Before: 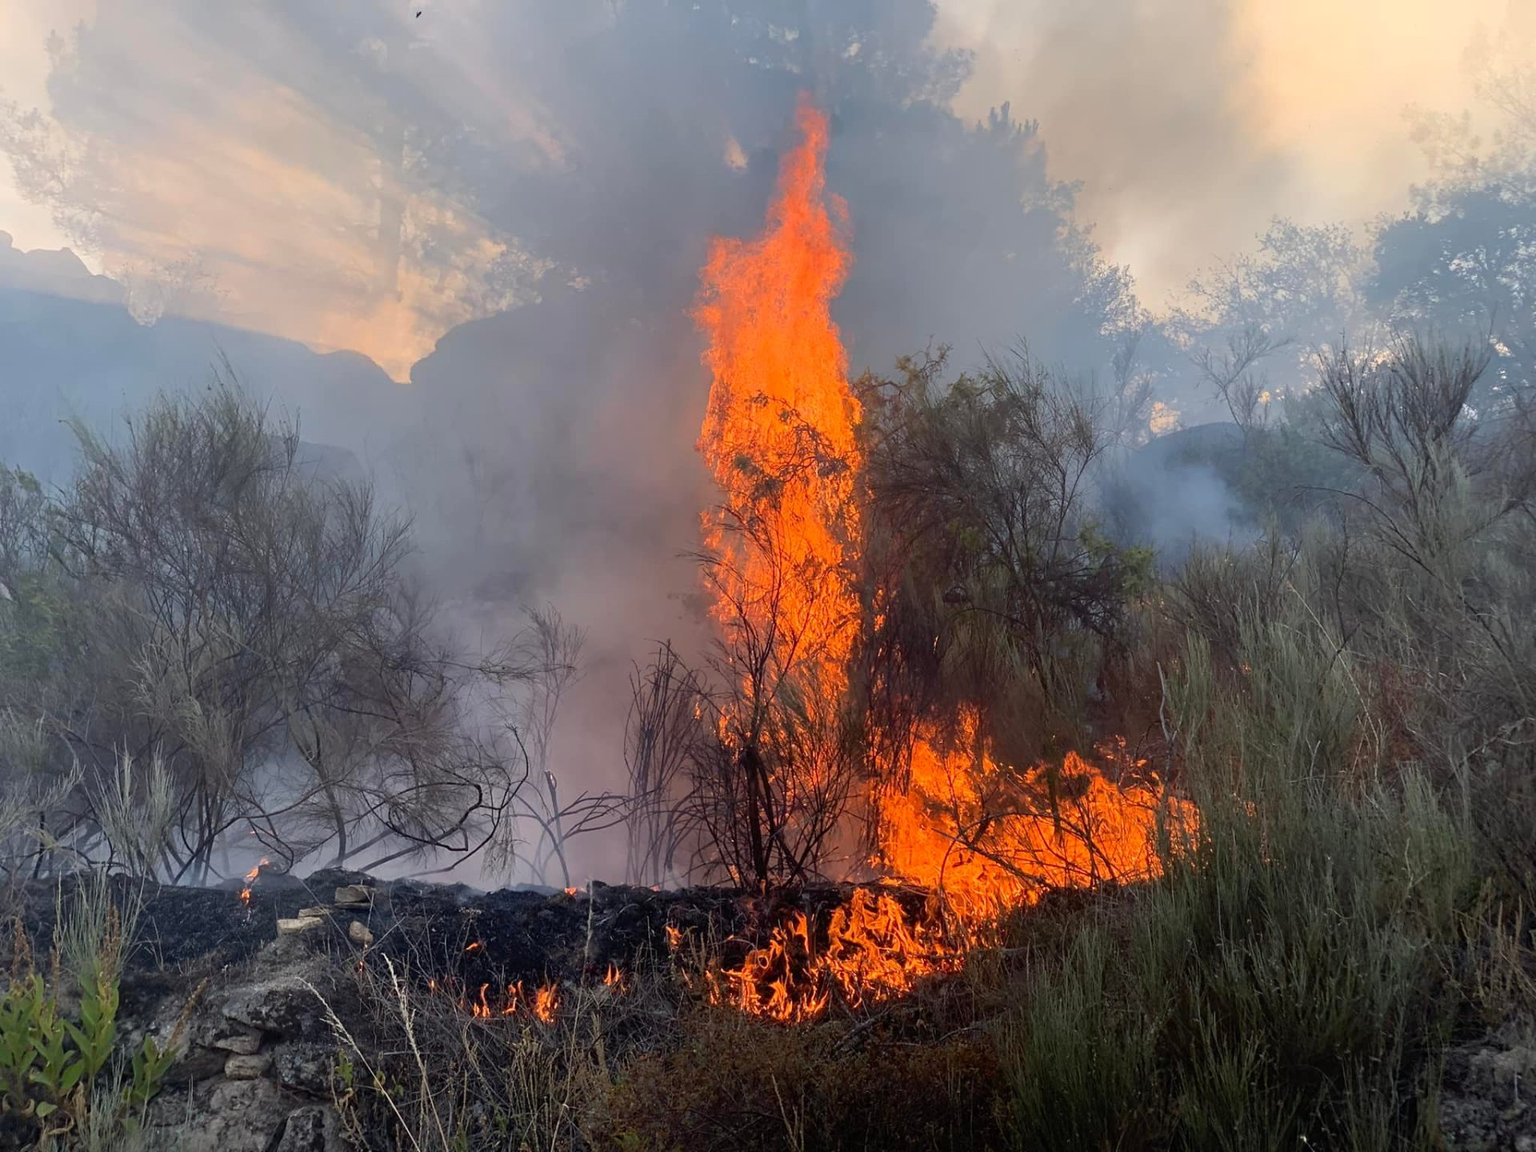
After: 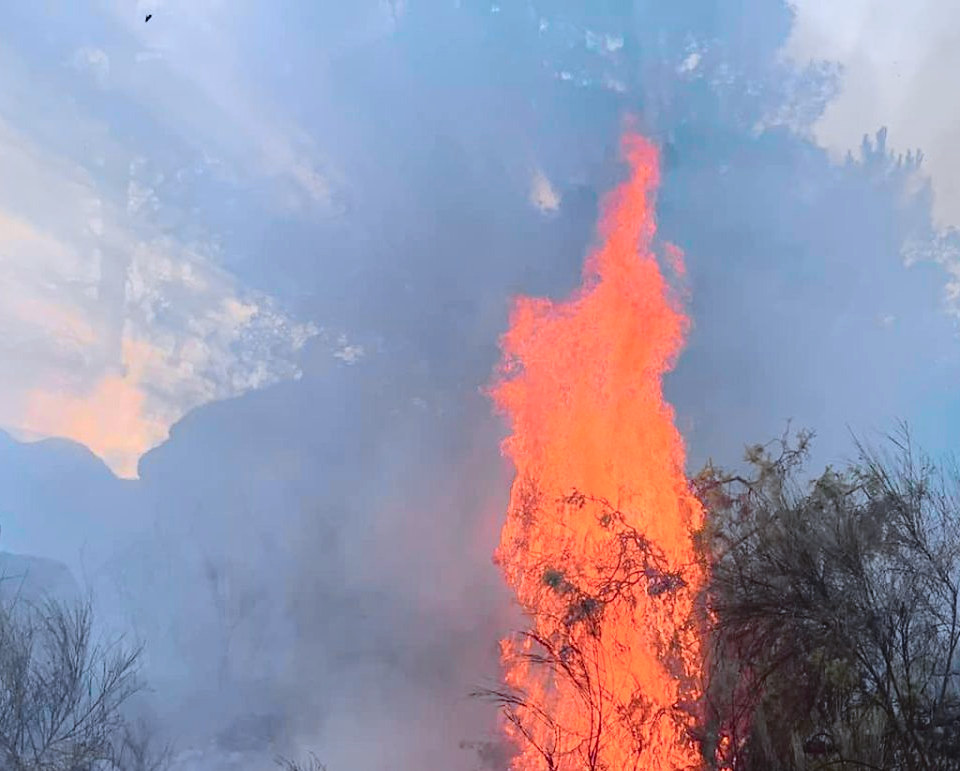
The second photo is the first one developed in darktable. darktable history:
color correction: highlights a* -2.24, highlights b* -18.1
crop: left 19.556%, right 30.401%, bottom 46.458%
haze removal: compatibility mode true, adaptive false
tone curve: curves: ch0 [(0, 0.037) (0.045, 0.055) (0.155, 0.138) (0.29, 0.325) (0.428, 0.513) (0.604, 0.71) (0.824, 0.882) (1, 0.965)]; ch1 [(0, 0) (0.339, 0.334) (0.445, 0.419) (0.476, 0.454) (0.498, 0.498) (0.53, 0.515) (0.557, 0.556) (0.609, 0.649) (0.716, 0.746) (1, 1)]; ch2 [(0, 0) (0.327, 0.318) (0.417, 0.426) (0.46, 0.453) (0.502, 0.5) (0.526, 0.52) (0.554, 0.541) (0.626, 0.65) (0.749, 0.746) (1, 1)], color space Lab, independent channels, preserve colors none
